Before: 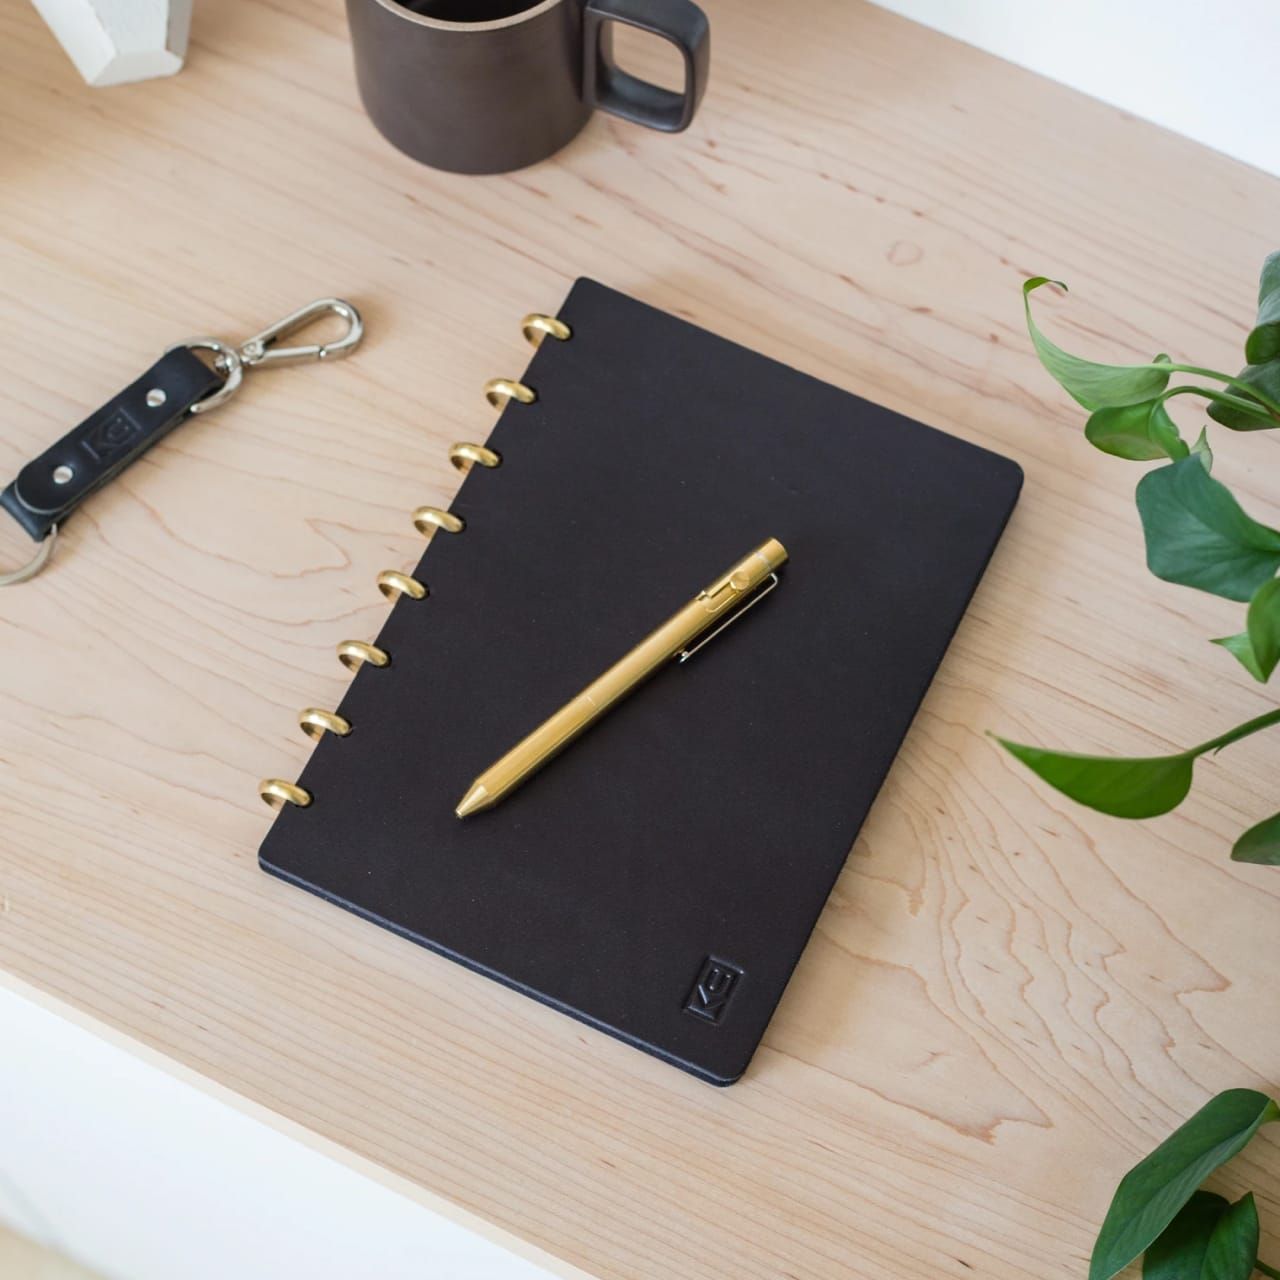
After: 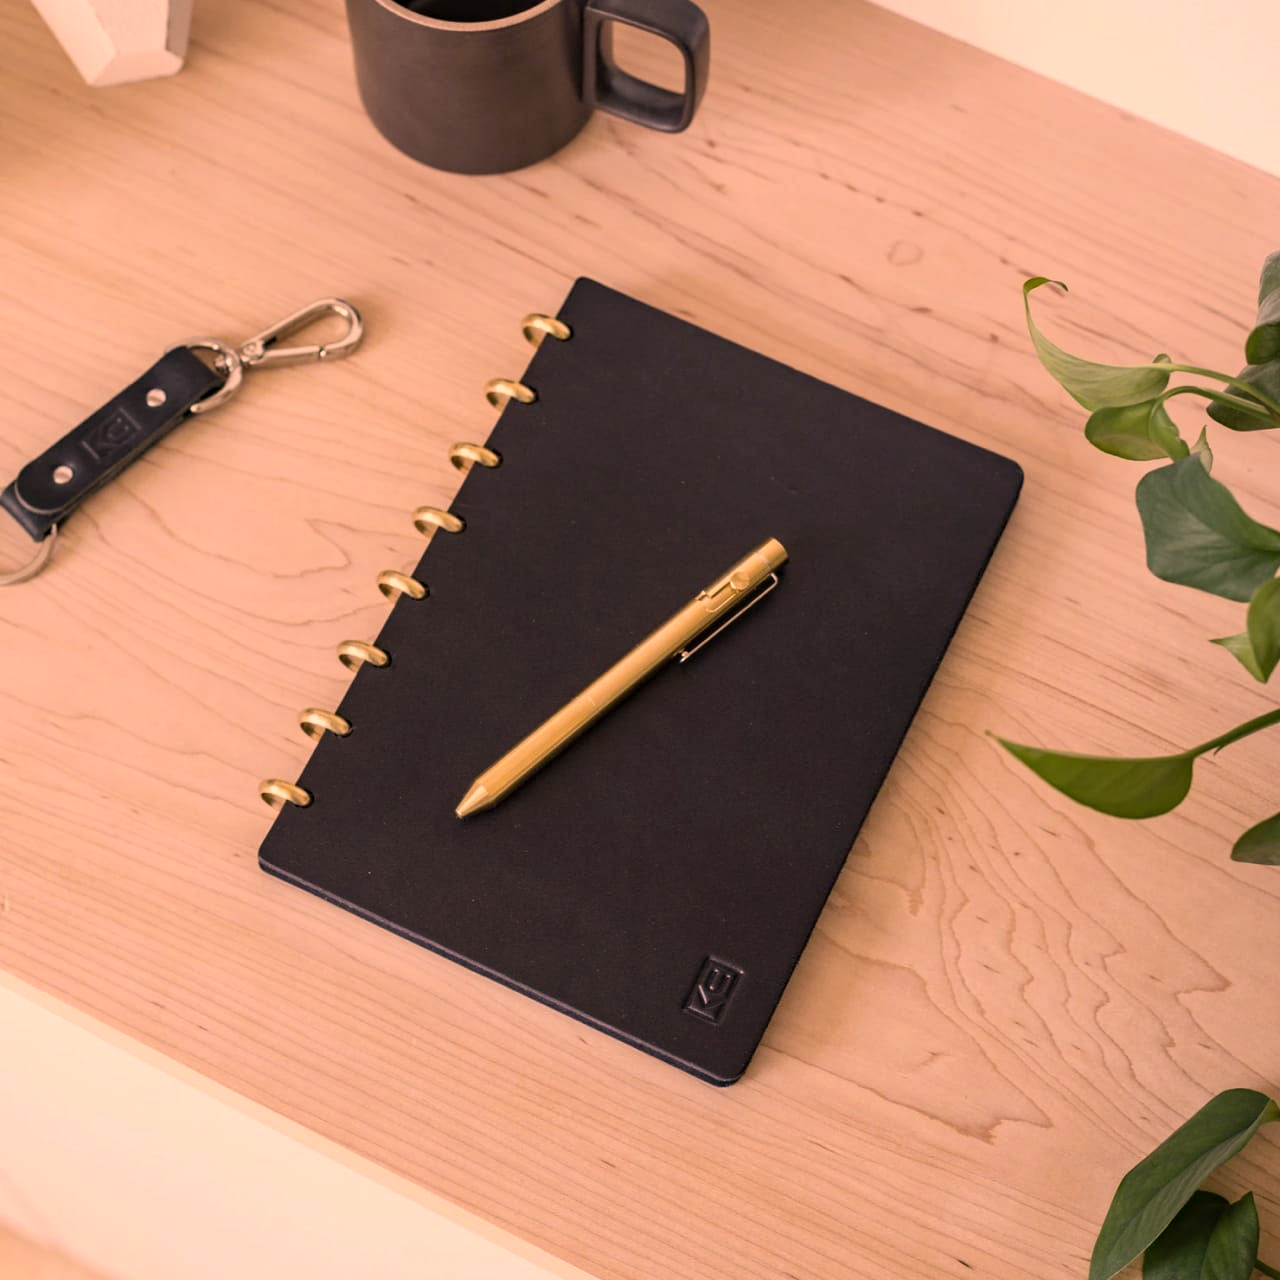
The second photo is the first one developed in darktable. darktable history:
color correction: highlights a* 39.82, highlights b* 39.63, saturation 0.687
haze removal: compatibility mode true, adaptive false
